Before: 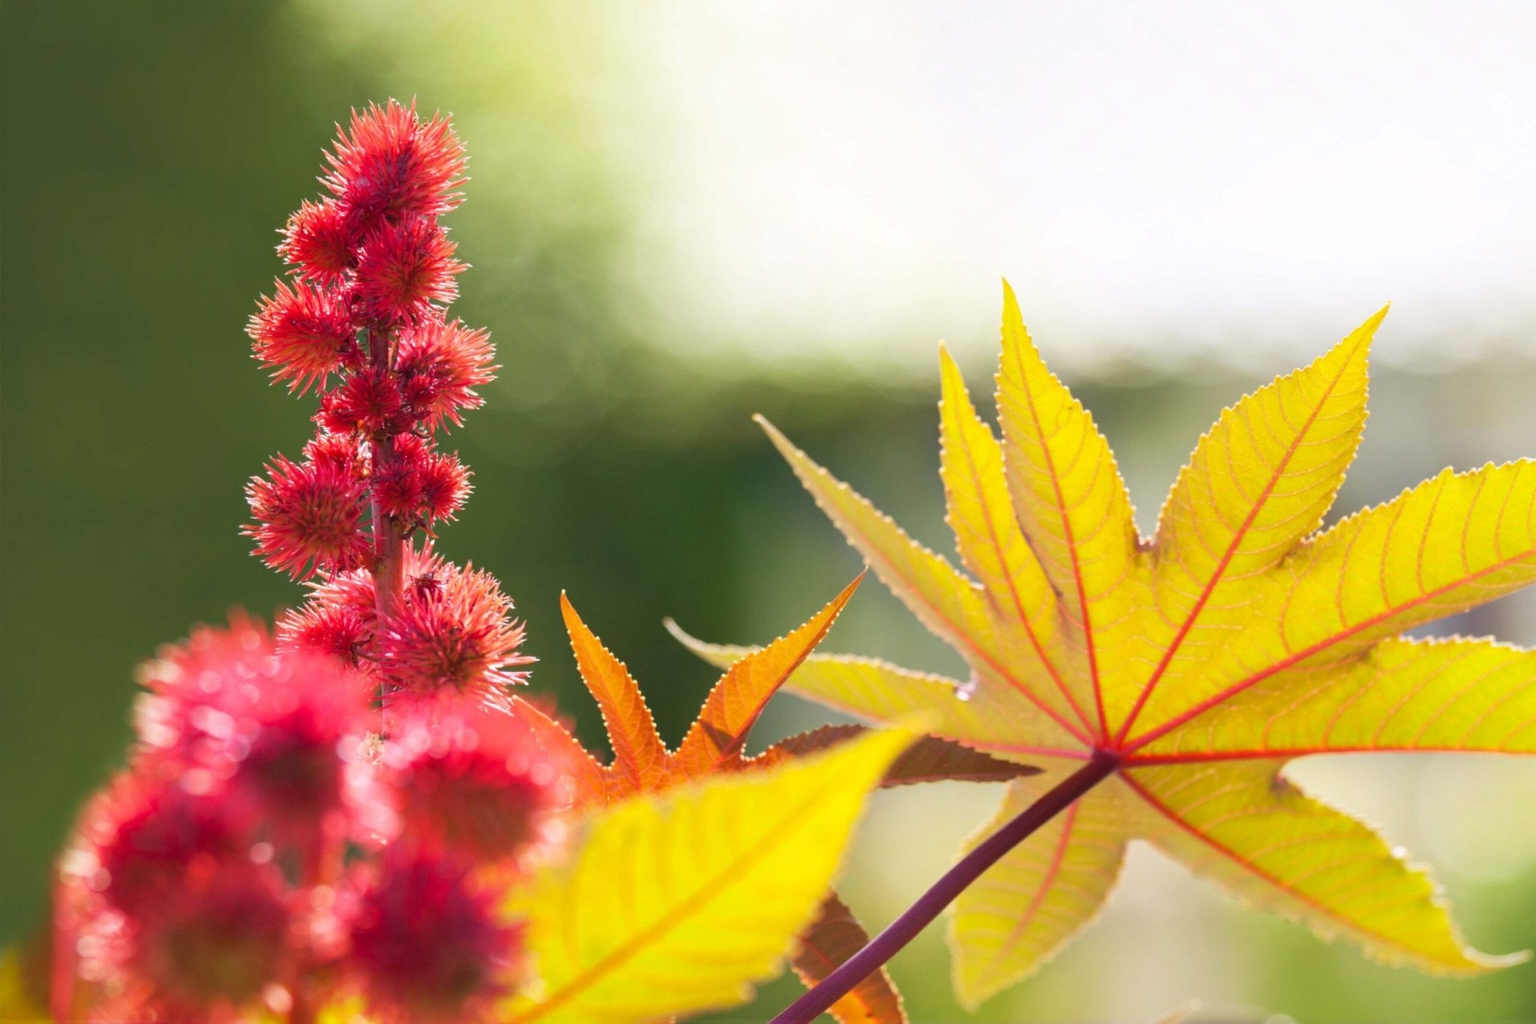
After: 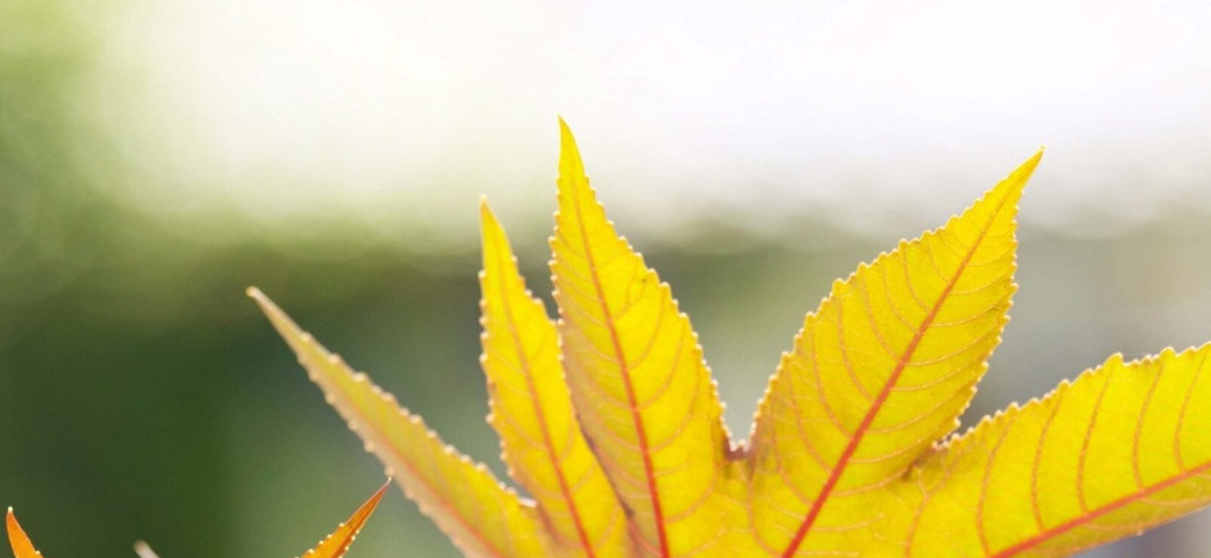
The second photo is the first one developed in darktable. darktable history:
color zones: curves: ch0 [(0.068, 0.464) (0.25, 0.5) (0.48, 0.508) (0.75, 0.536) (0.886, 0.476) (0.967, 0.456)]; ch1 [(0.066, 0.456) (0.25, 0.5) (0.616, 0.508) (0.746, 0.56) (0.934, 0.444)]
crop: left 36.192%, top 18.041%, right 0.688%, bottom 38.357%
